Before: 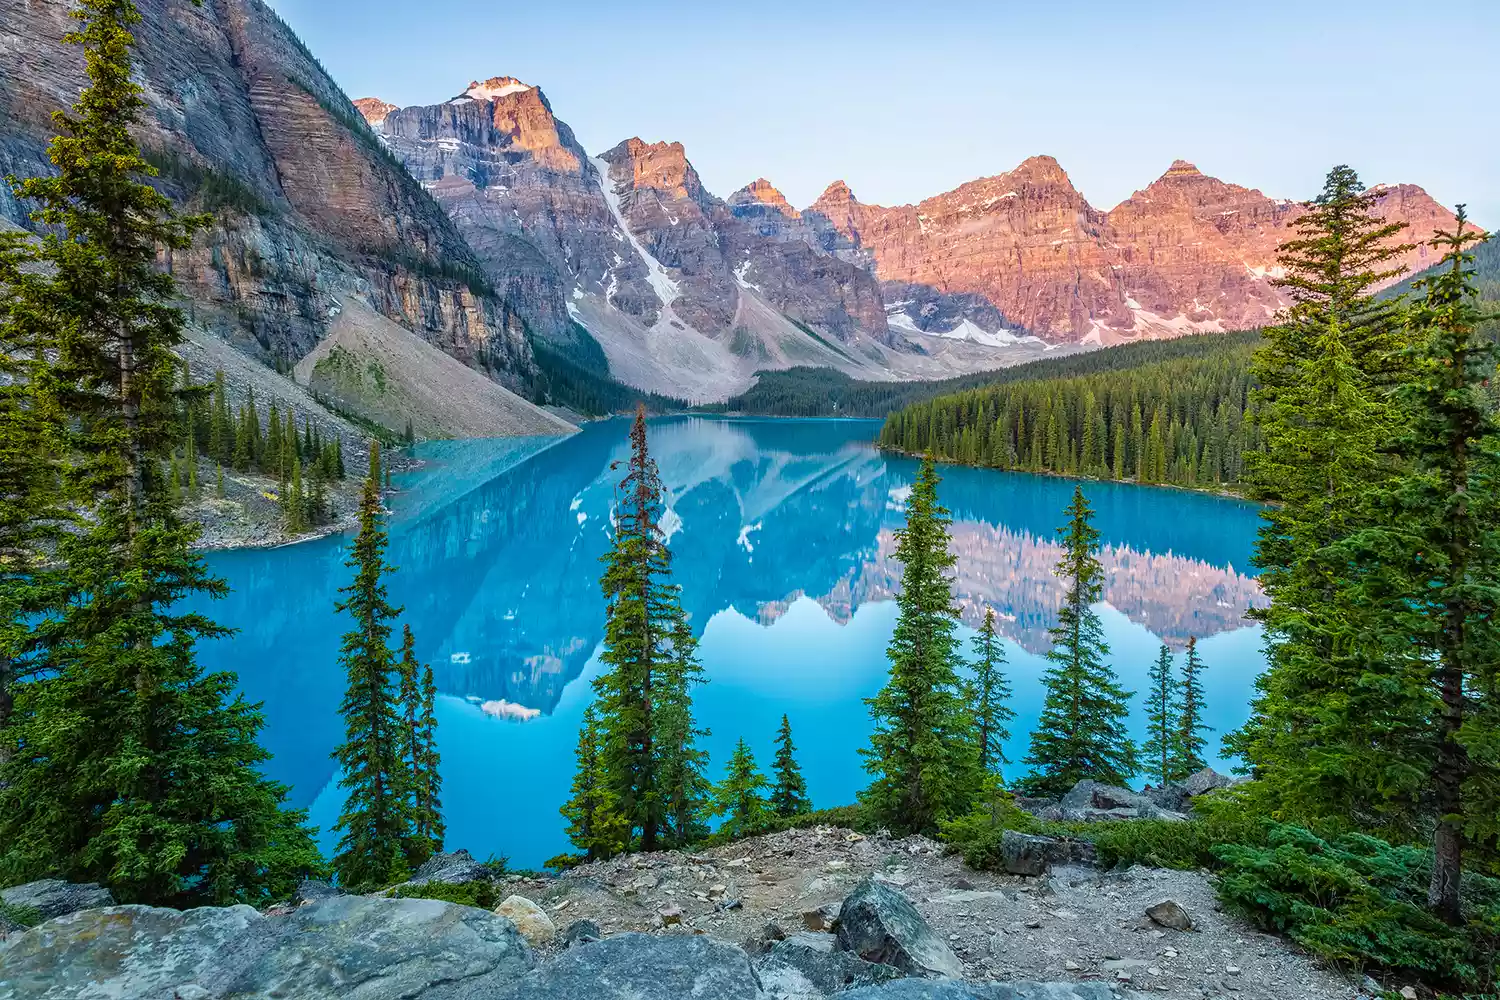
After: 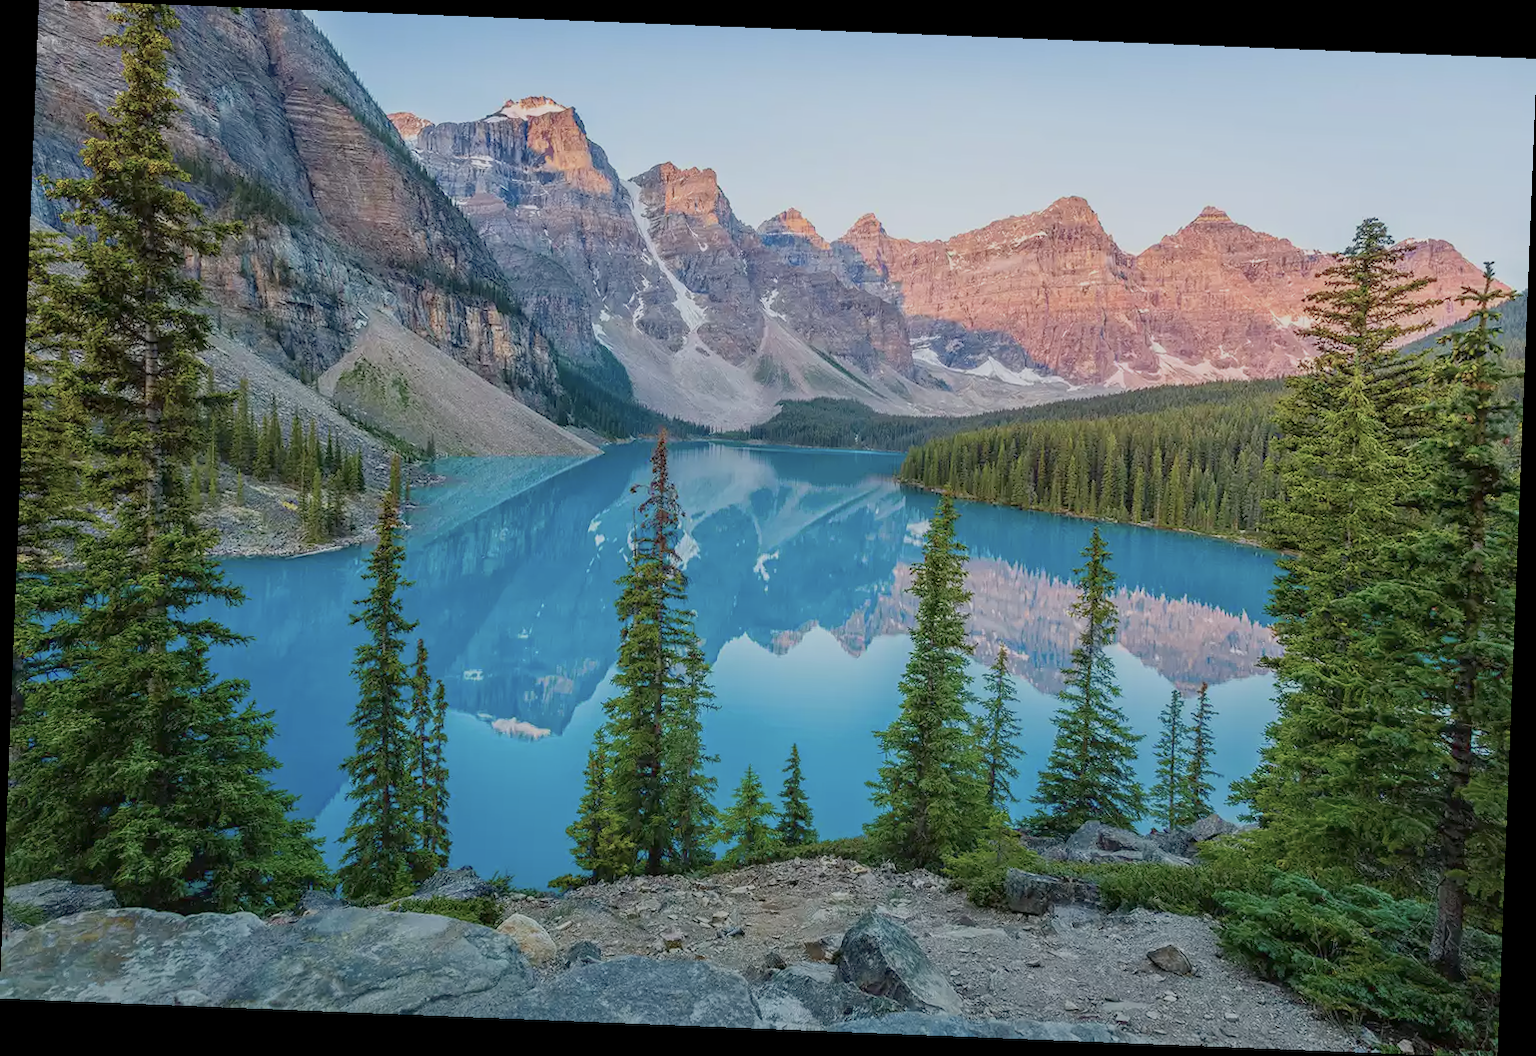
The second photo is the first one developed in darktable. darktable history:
rotate and perspective: rotation 2.27°, automatic cropping off
color balance rgb: perceptual saturation grading › global saturation -27.94%, hue shift -2.27°, contrast -21.26%
graduated density: rotation -180°, offset 27.42
